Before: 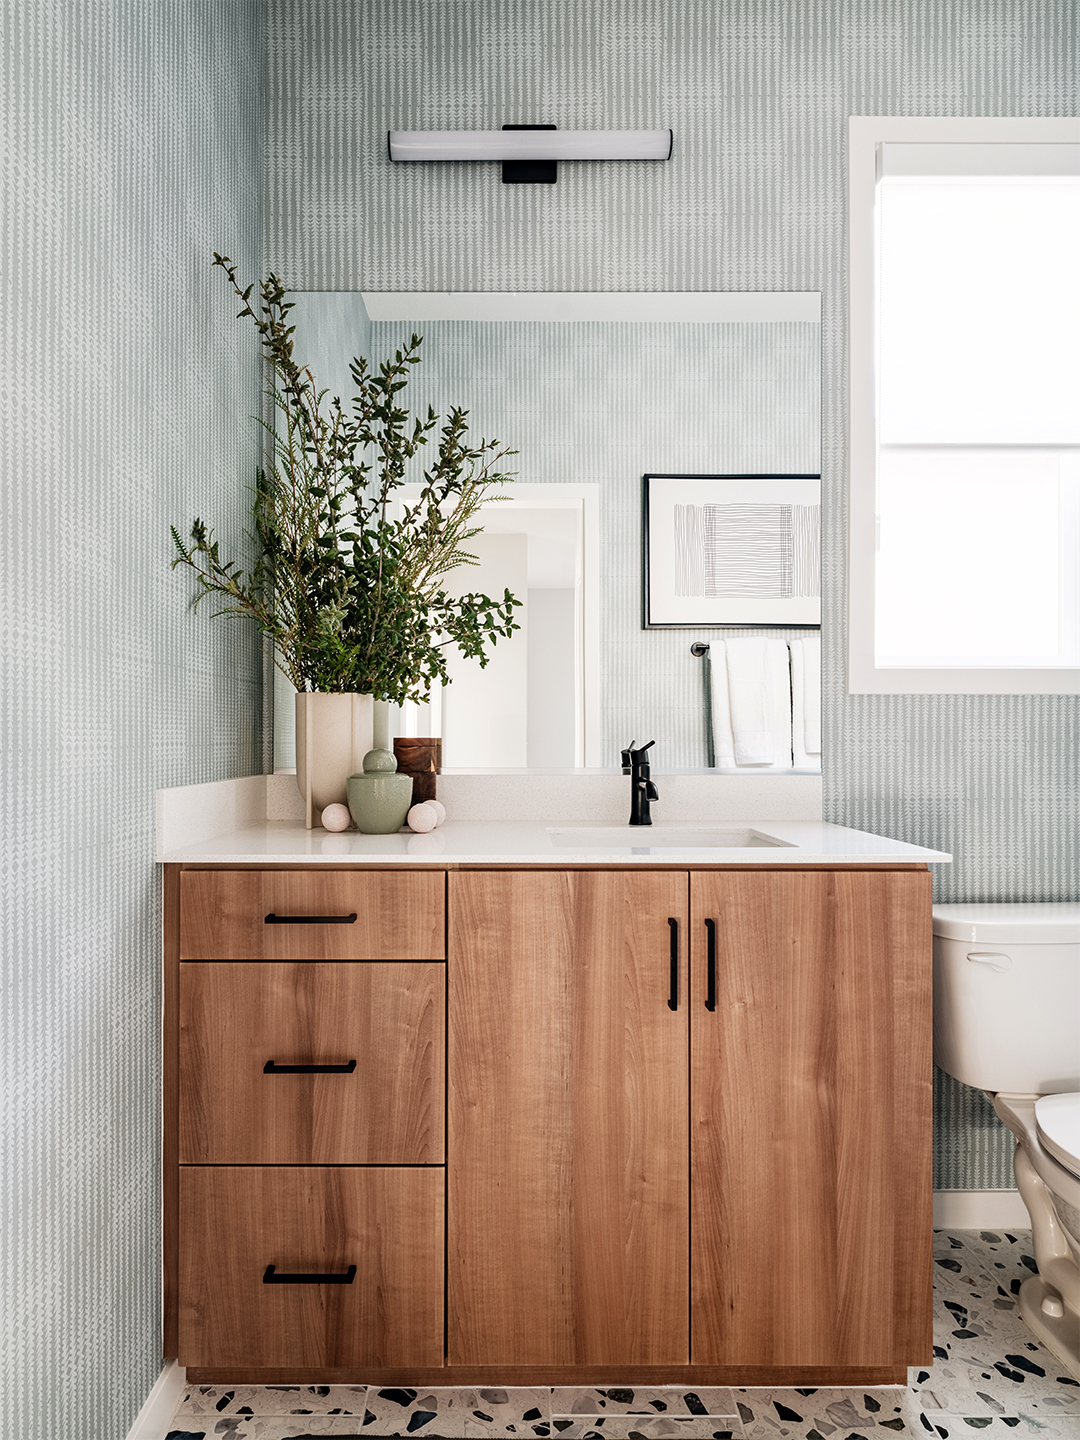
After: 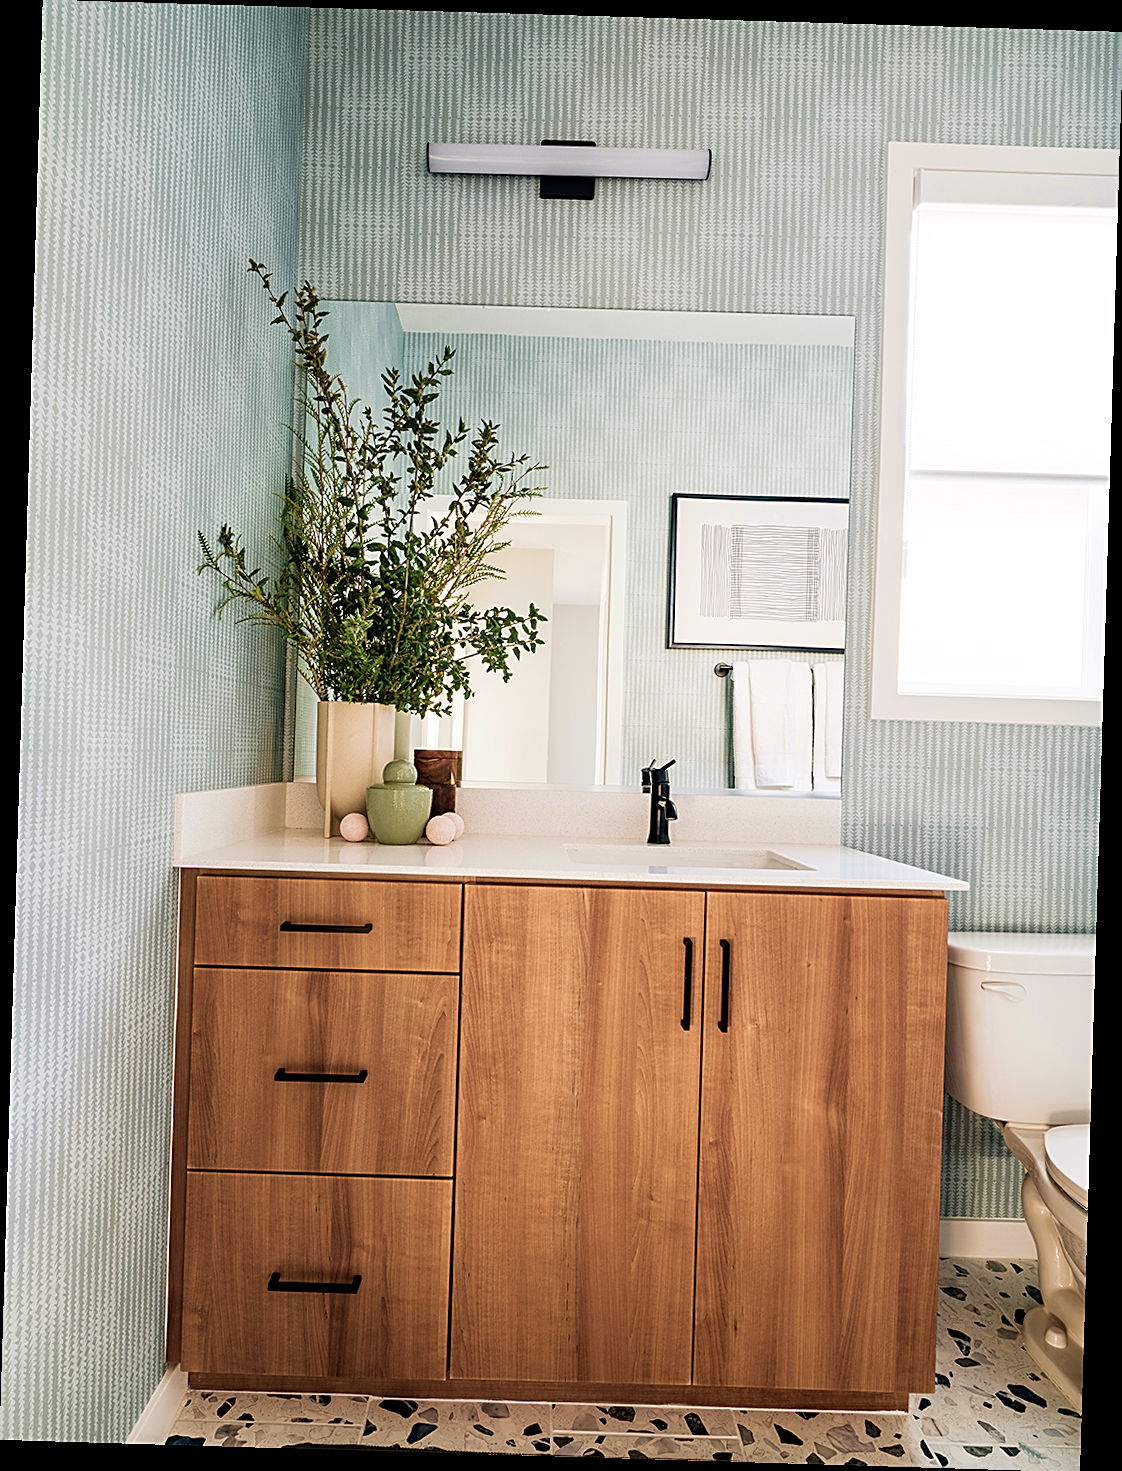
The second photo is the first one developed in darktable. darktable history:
rotate and perspective: rotation 1.72°, automatic cropping off
sharpen: on, module defaults
velvia: strength 75%
